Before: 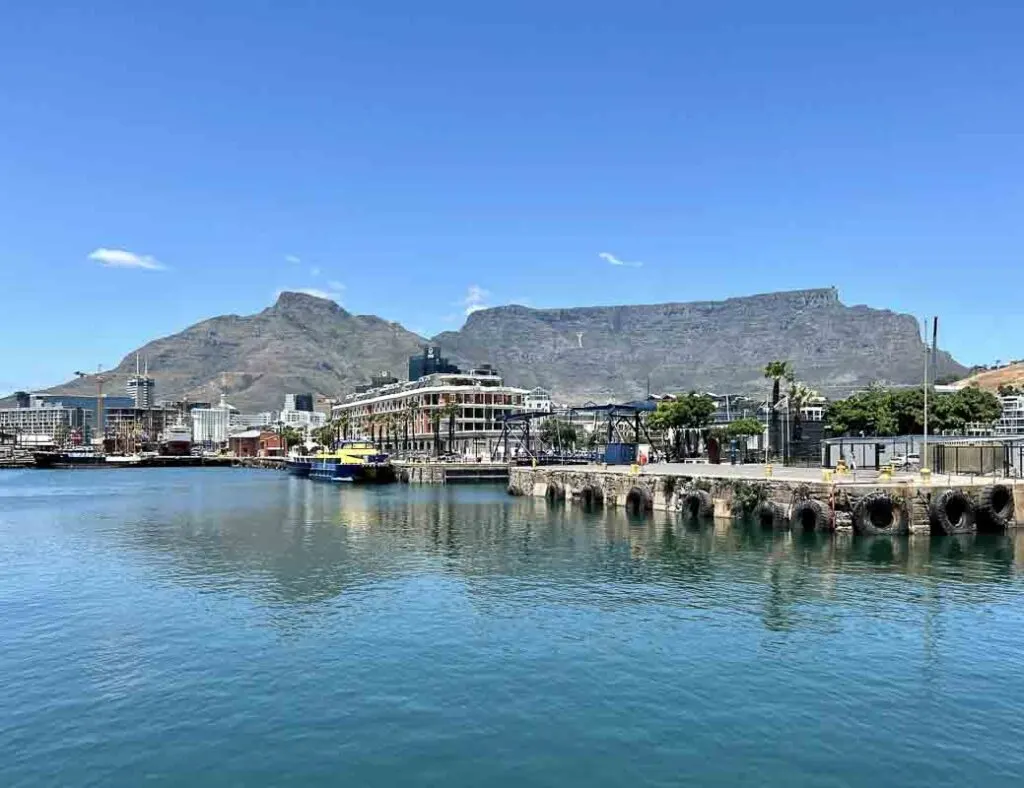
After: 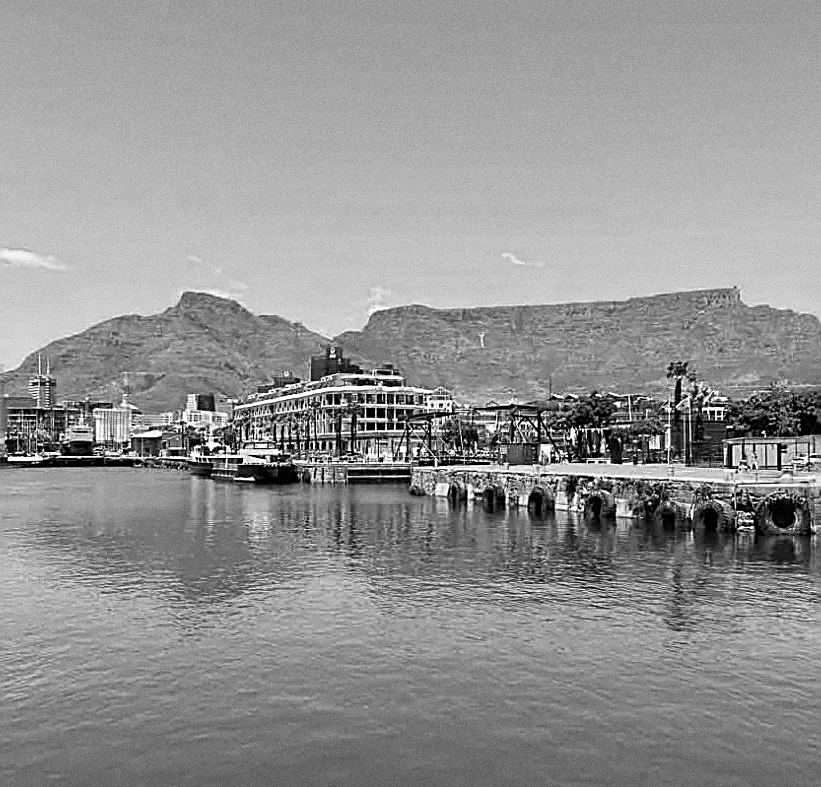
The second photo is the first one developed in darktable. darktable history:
sharpen: amount 0.901
crop and rotate: left 9.597%, right 10.195%
exposure: compensate highlight preservation false
color calibration: output gray [0.22, 0.42, 0.37, 0], gray › normalize channels true, illuminant same as pipeline (D50), adaptation XYZ, x 0.346, y 0.359, gamut compression 0
grain: coarseness 0.47 ISO
